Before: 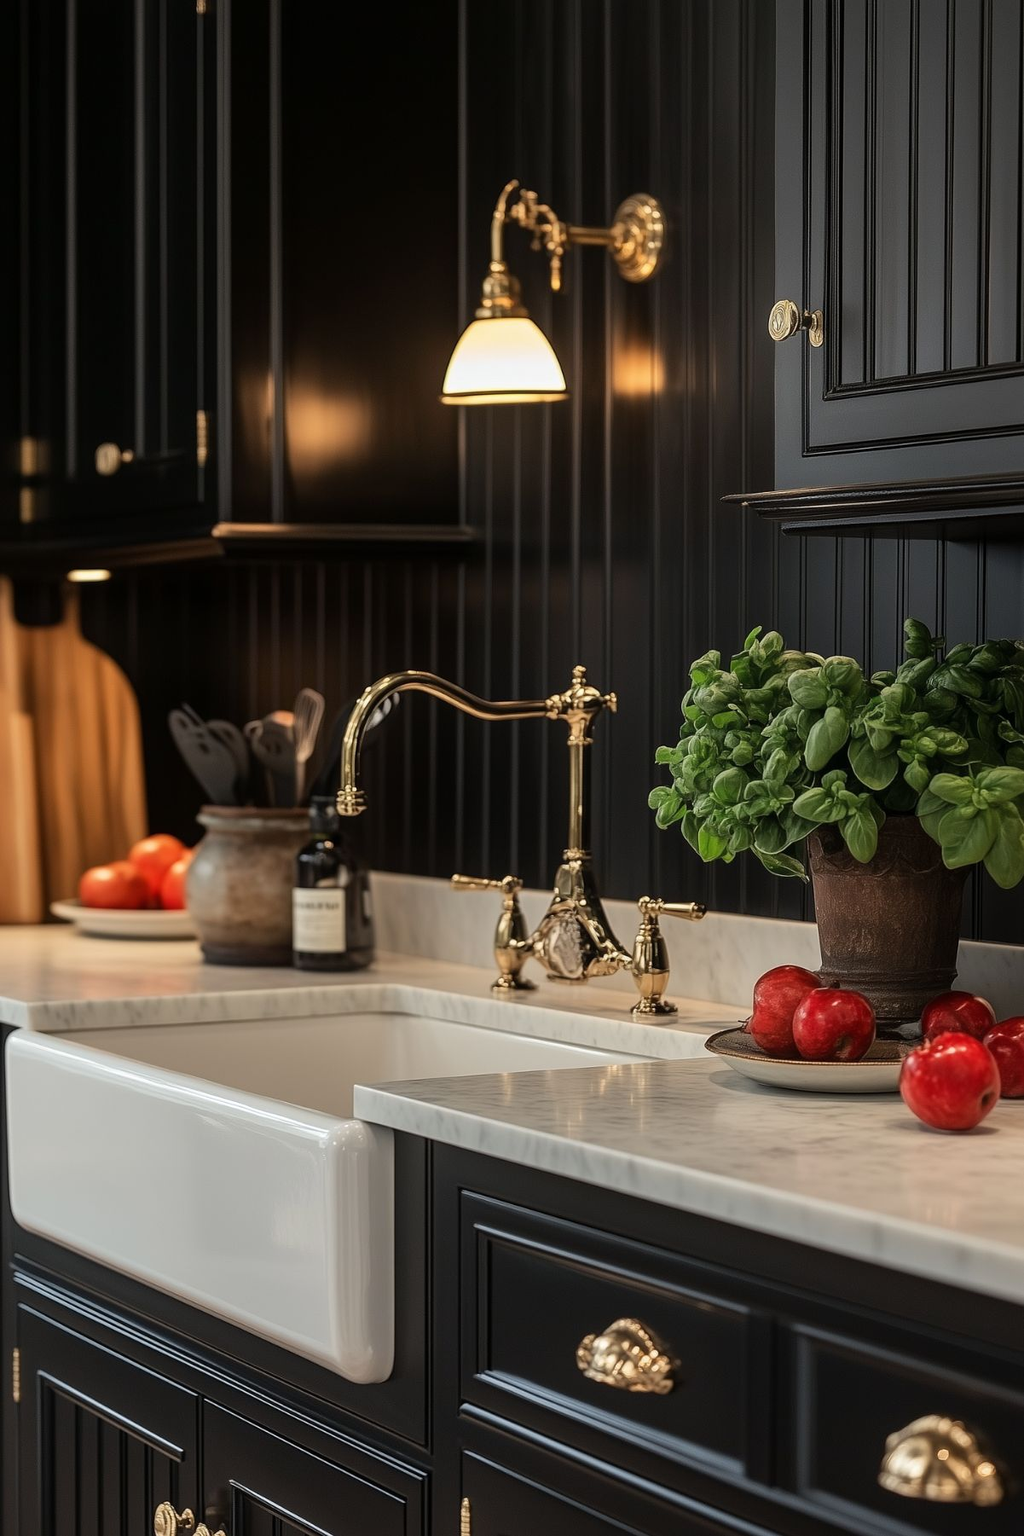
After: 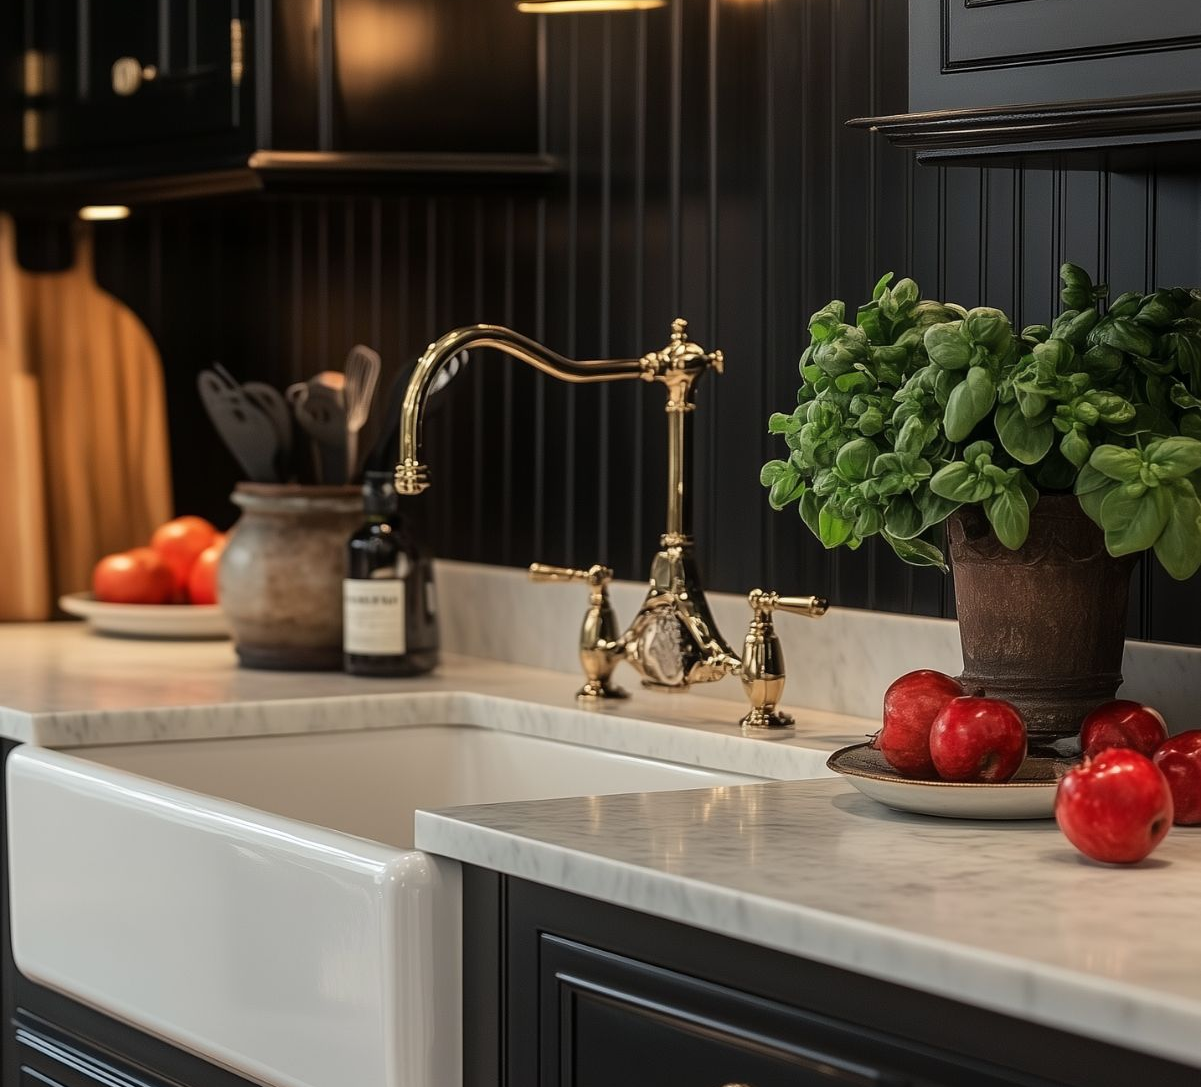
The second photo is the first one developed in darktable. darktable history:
crop and rotate: top 25.678%, bottom 13.933%
